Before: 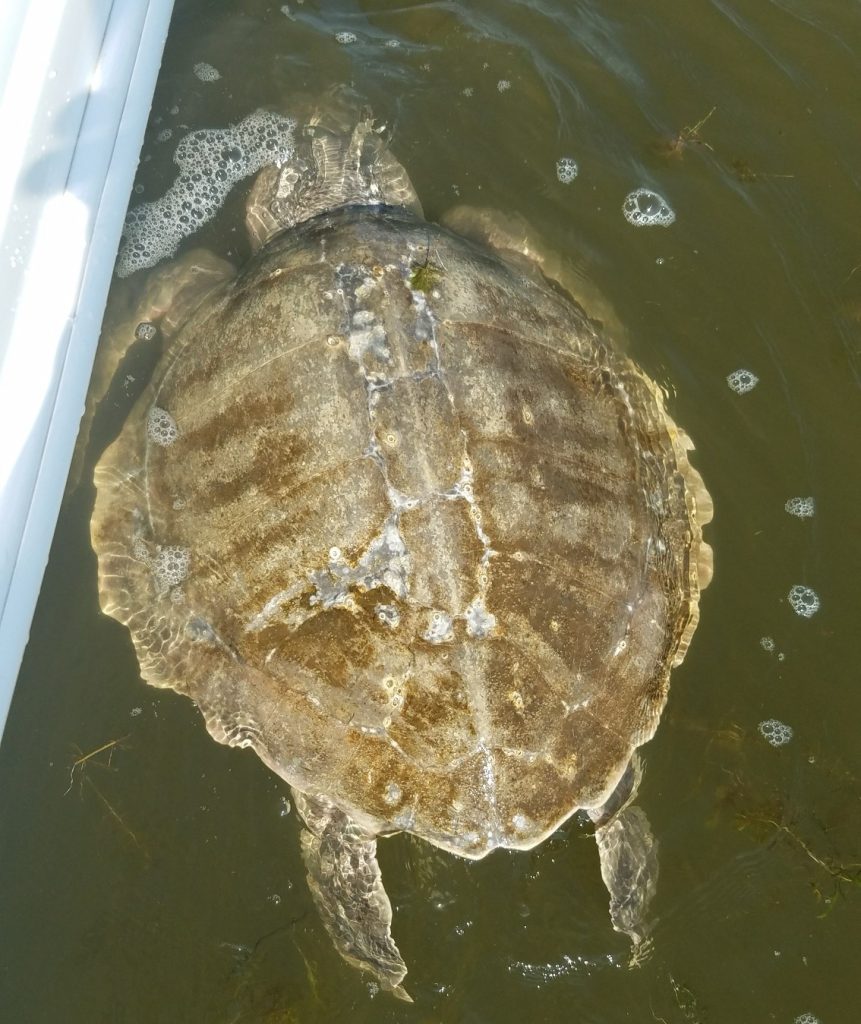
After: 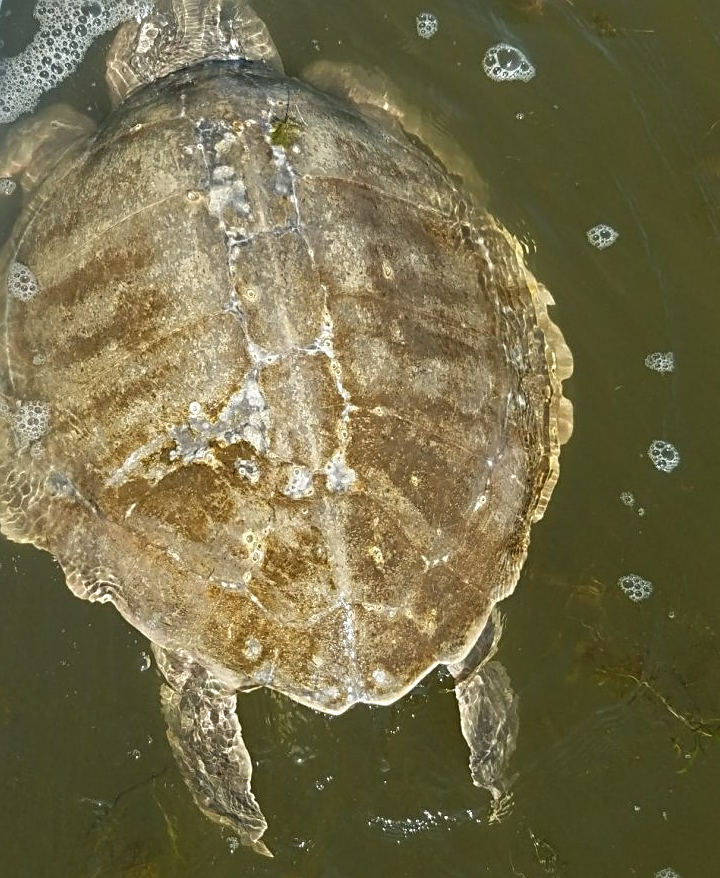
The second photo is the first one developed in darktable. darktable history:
sharpen: radius 2.767
crop: left 16.315%, top 14.246%
